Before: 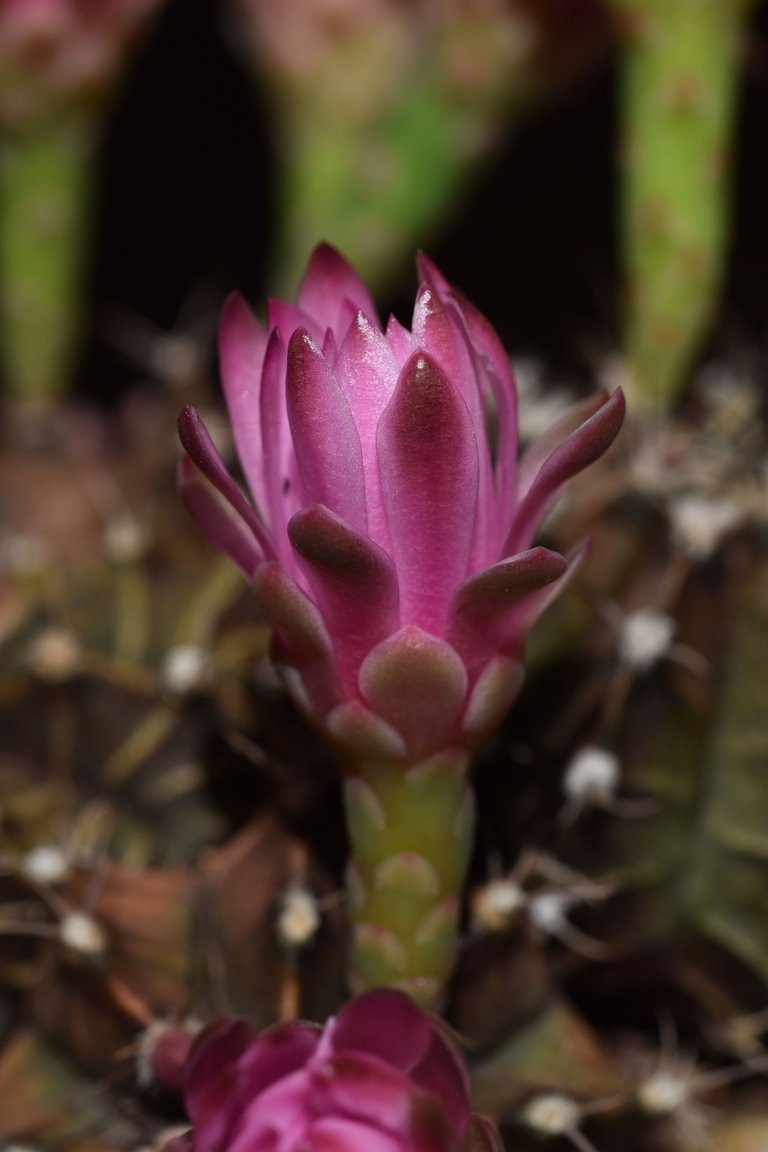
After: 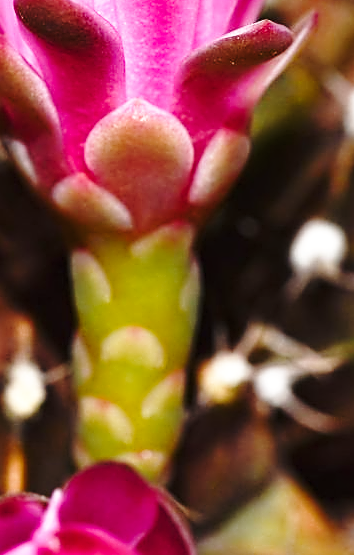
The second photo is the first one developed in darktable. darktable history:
base curve: curves: ch0 [(0, 0) (0.036, 0.037) (0.121, 0.228) (0.46, 0.76) (0.859, 0.983) (1, 1)], preserve colors none
contrast equalizer: y [[0.5, 0.542, 0.583, 0.625, 0.667, 0.708], [0.5 ×6], [0.5 ×6], [0, 0.033, 0.067, 0.1, 0.133, 0.167], [0, 0.05, 0.1, 0.15, 0.2, 0.25]], mix 0.152
sharpen: on, module defaults
exposure: black level correction 0, exposure 1.454 EV, compensate highlight preservation false
crop: left 35.74%, top 45.748%, right 18.069%, bottom 6.003%
contrast brightness saturation: contrast -0.014, brightness -0.006, saturation 0.042
color correction: highlights b* 0.005, saturation 0.831
color balance rgb: power › luminance -8.86%, perceptual saturation grading › global saturation 27.249%, perceptual saturation grading › highlights -27.623%, perceptual saturation grading › mid-tones 15.103%, perceptual saturation grading › shadows 33.516%
